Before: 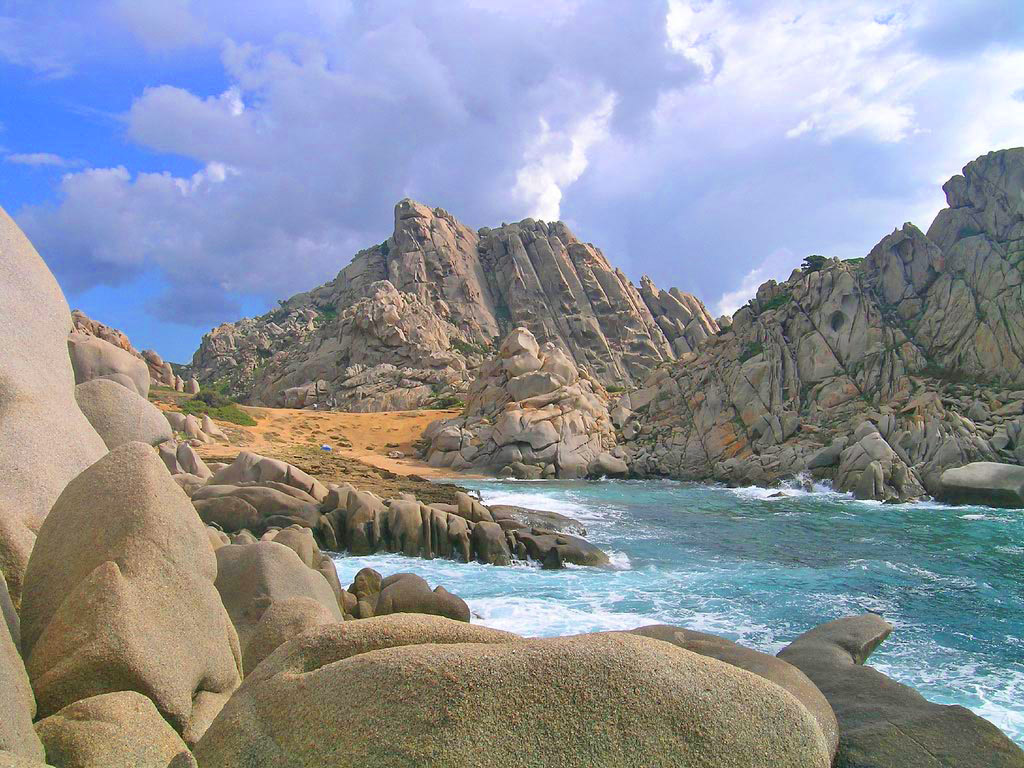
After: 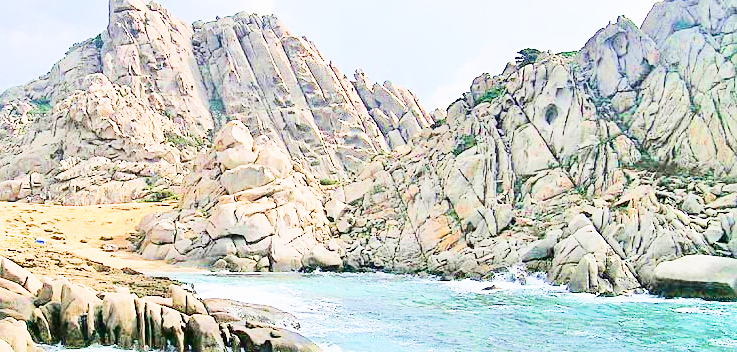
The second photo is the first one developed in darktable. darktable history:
exposure: exposure 1.5 EV, compensate highlight preservation false
crop and rotate: left 27.938%, top 27.046%, bottom 27.046%
velvia: on, module defaults
filmic rgb: middle gray luminance 29%, black relative exposure -10.3 EV, white relative exposure 5.5 EV, threshold 6 EV, target black luminance 0%, hardness 3.95, latitude 2.04%, contrast 1.132, highlights saturation mix 5%, shadows ↔ highlights balance 15.11%, preserve chrominance no, color science v3 (2019), use custom middle-gray values true, iterations of high-quality reconstruction 0, enable highlight reconstruction true
contrast brightness saturation: contrast 0.39, brightness 0.1
sharpen: on, module defaults
tone equalizer: -8 EV 0.001 EV, -7 EV -0.002 EV, -6 EV 0.002 EV, -5 EV -0.03 EV, -4 EV -0.116 EV, -3 EV -0.169 EV, -2 EV 0.24 EV, -1 EV 0.702 EV, +0 EV 0.493 EV
